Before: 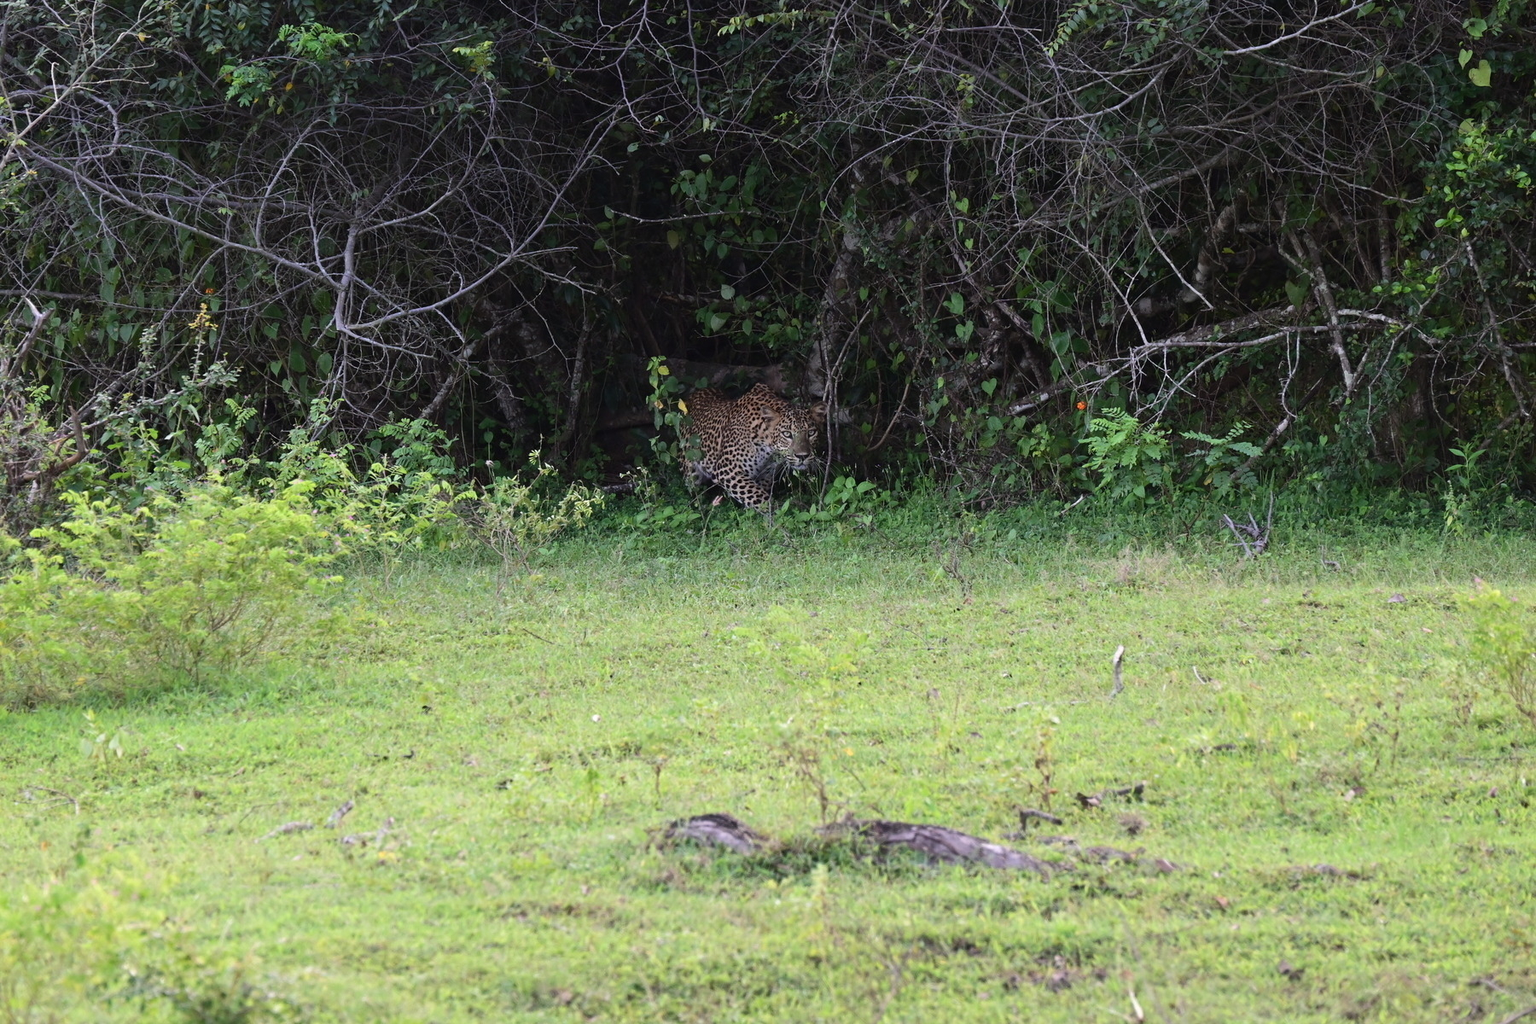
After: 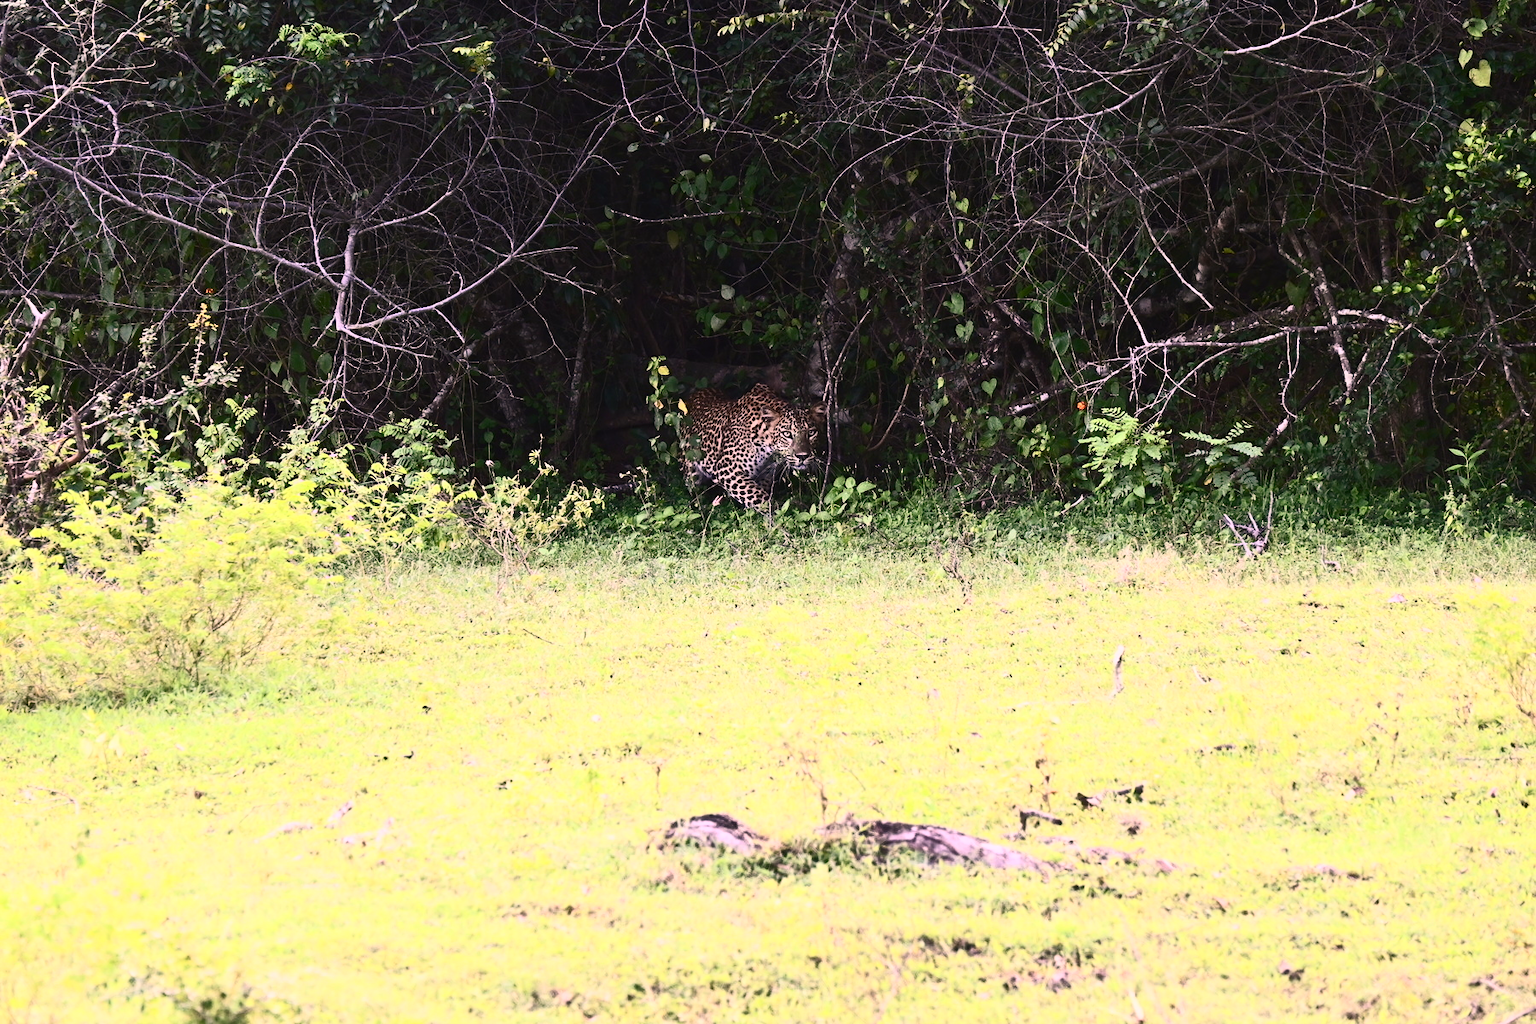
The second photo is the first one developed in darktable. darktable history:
color correction: highlights a* 14.63, highlights b* 4.76
contrast brightness saturation: contrast 0.604, brightness 0.337, saturation 0.146
